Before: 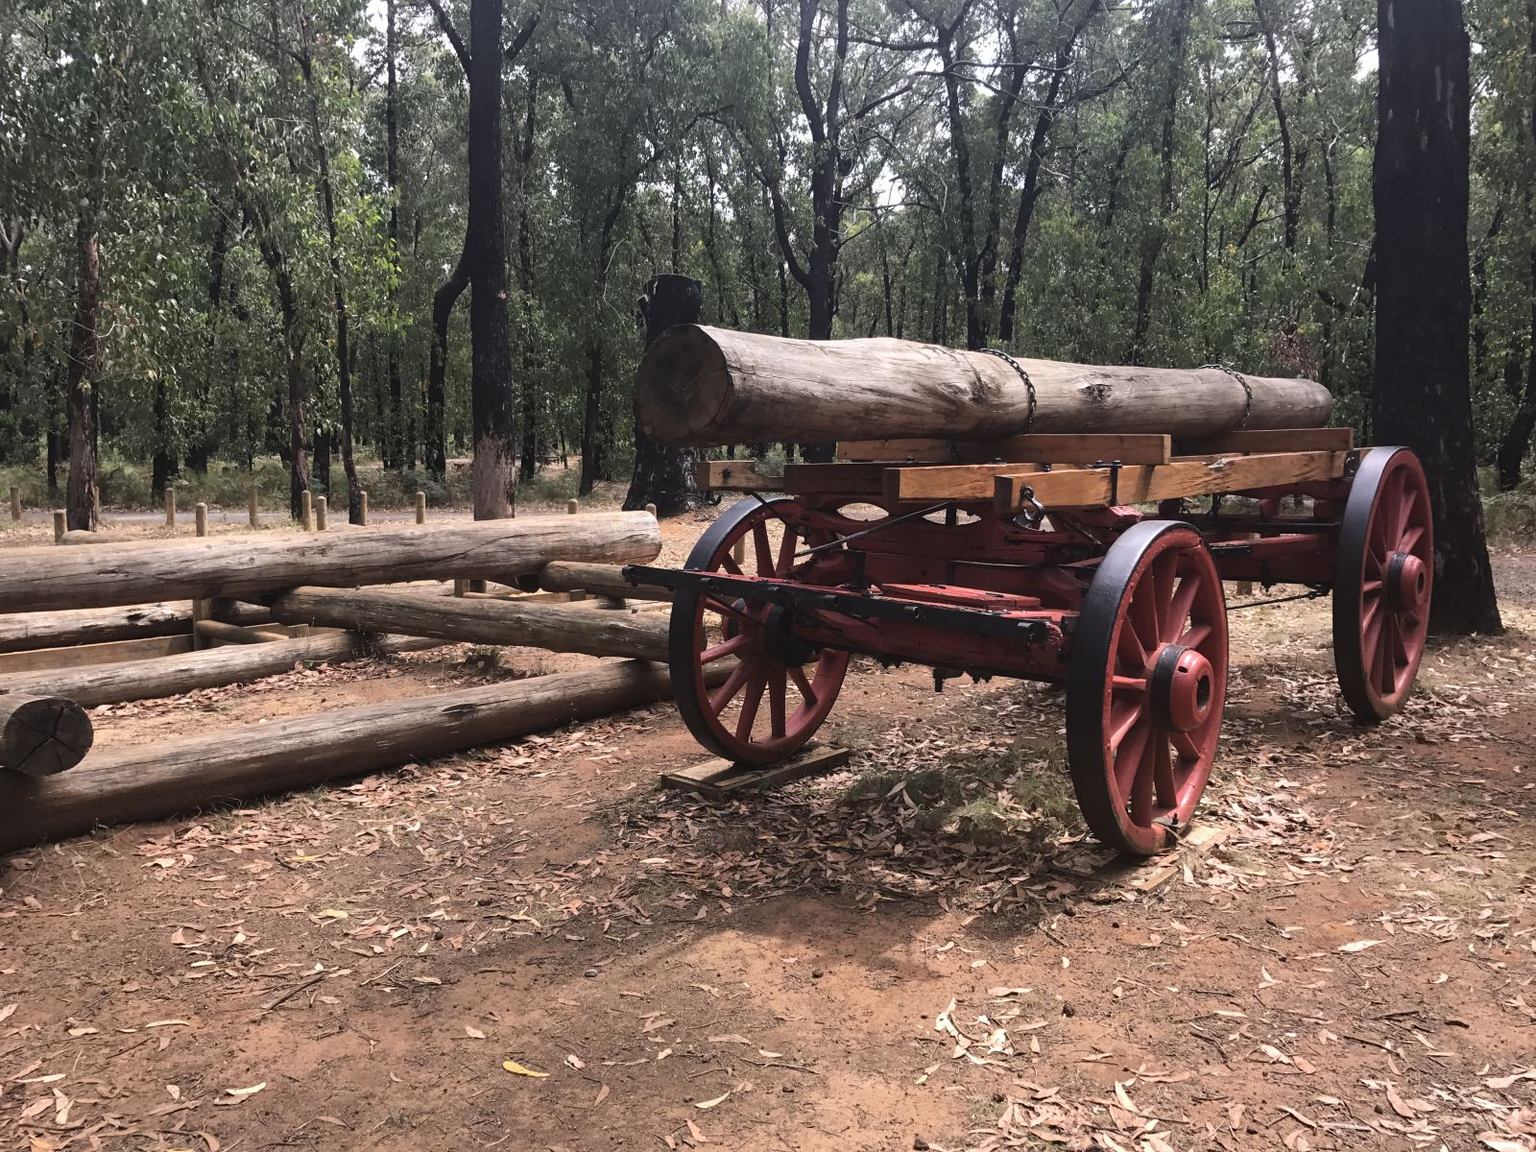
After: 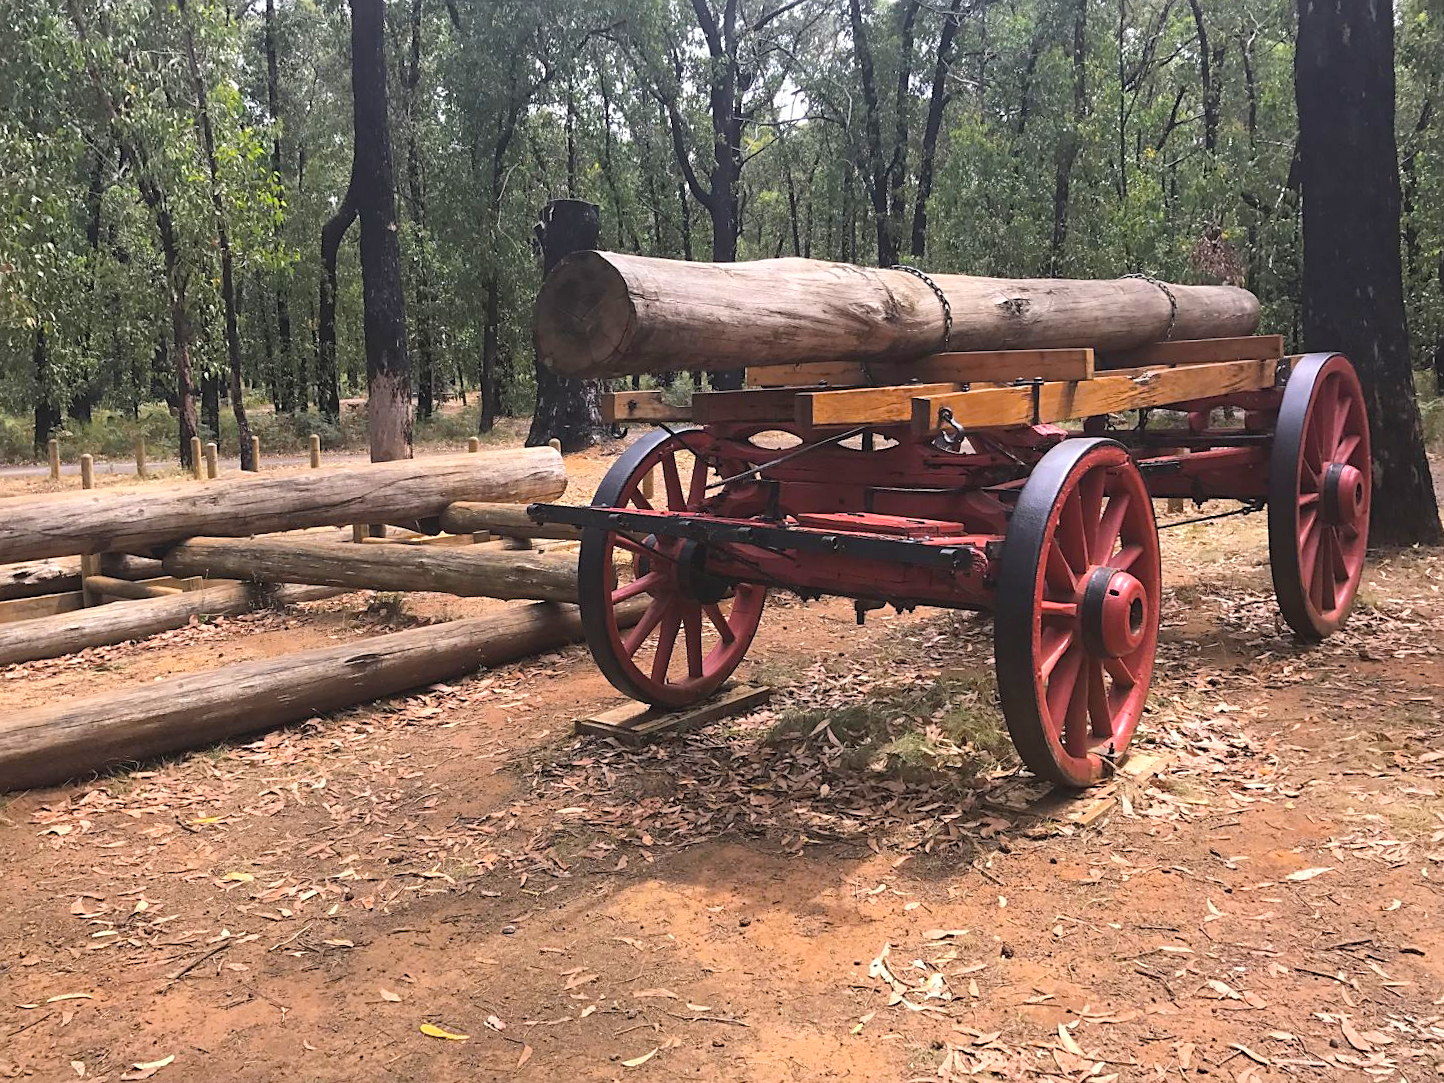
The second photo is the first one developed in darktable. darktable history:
crop and rotate: angle 1.96°, left 5.673%, top 5.673%
tone equalizer: on, module defaults
sharpen: radius 1.864, amount 0.398, threshold 1.271
contrast brightness saturation: brightness 0.15
color balance rgb: linear chroma grading › global chroma 15%, perceptual saturation grading › global saturation 30%
